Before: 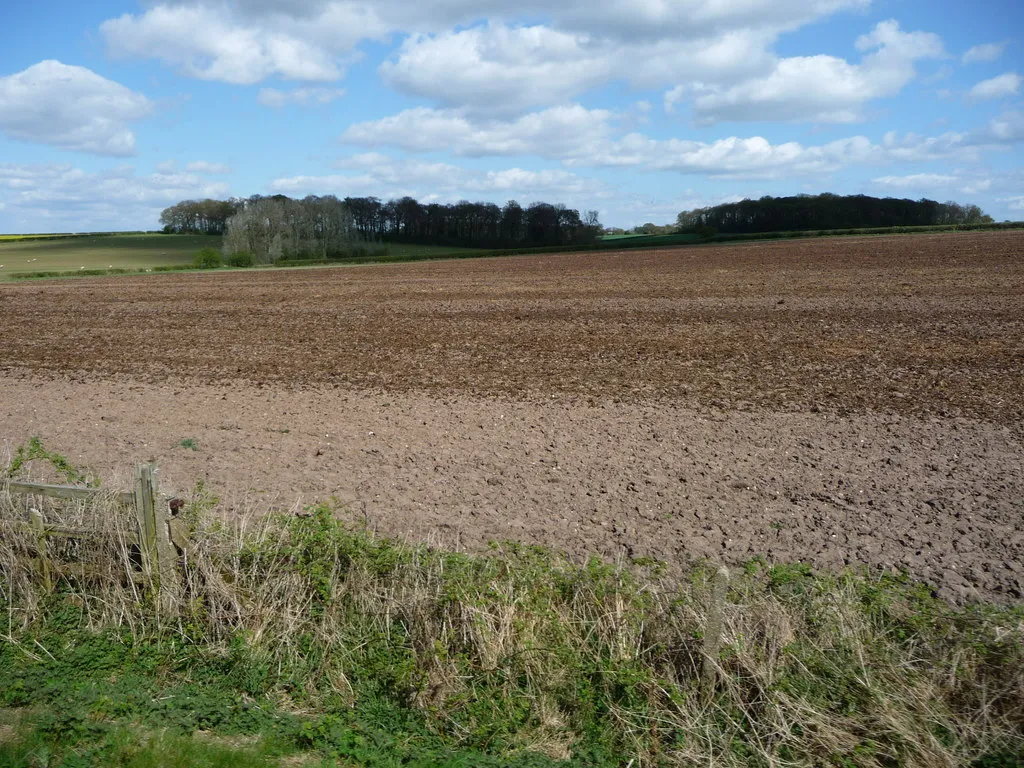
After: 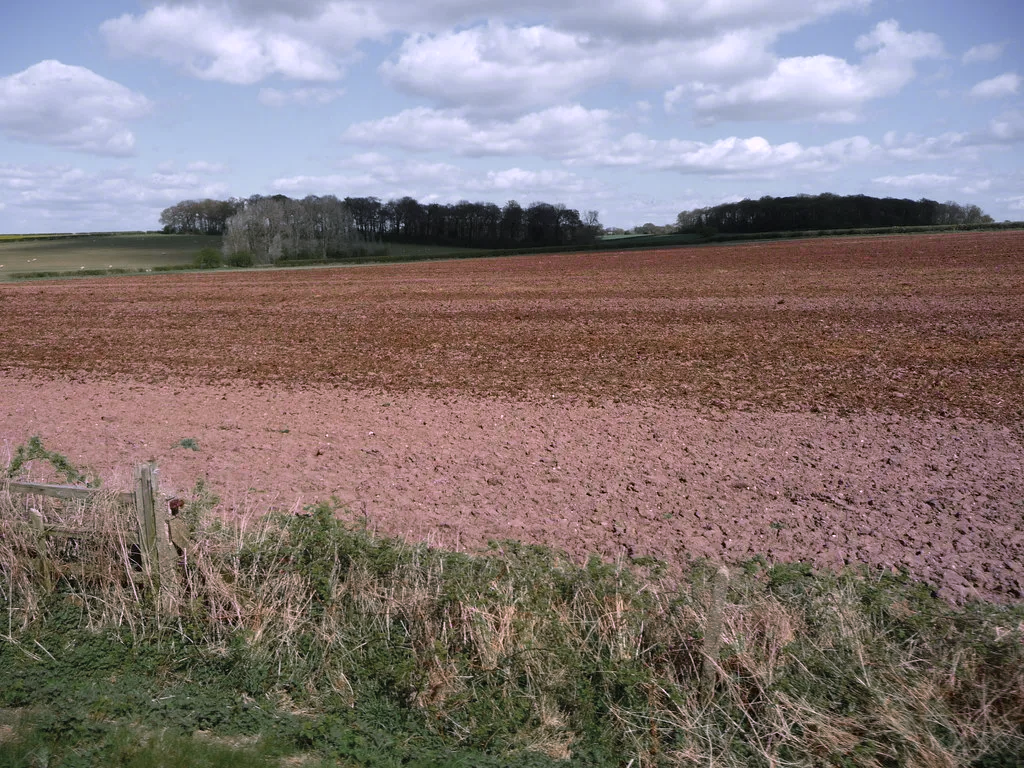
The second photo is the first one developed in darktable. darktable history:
shadows and highlights: shadows 25, highlights -25
color zones: curves: ch0 [(0, 0.48) (0.209, 0.398) (0.305, 0.332) (0.429, 0.493) (0.571, 0.5) (0.714, 0.5) (0.857, 0.5) (1, 0.48)]; ch1 [(0, 0.736) (0.143, 0.625) (0.225, 0.371) (0.429, 0.256) (0.571, 0.241) (0.714, 0.213) (0.857, 0.48) (1, 0.736)]; ch2 [(0, 0.448) (0.143, 0.498) (0.286, 0.5) (0.429, 0.5) (0.571, 0.5) (0.714, 0.5) (0.857, 0.5) (1, 0.448)]
white balance: red 1.066, blue 1.119
